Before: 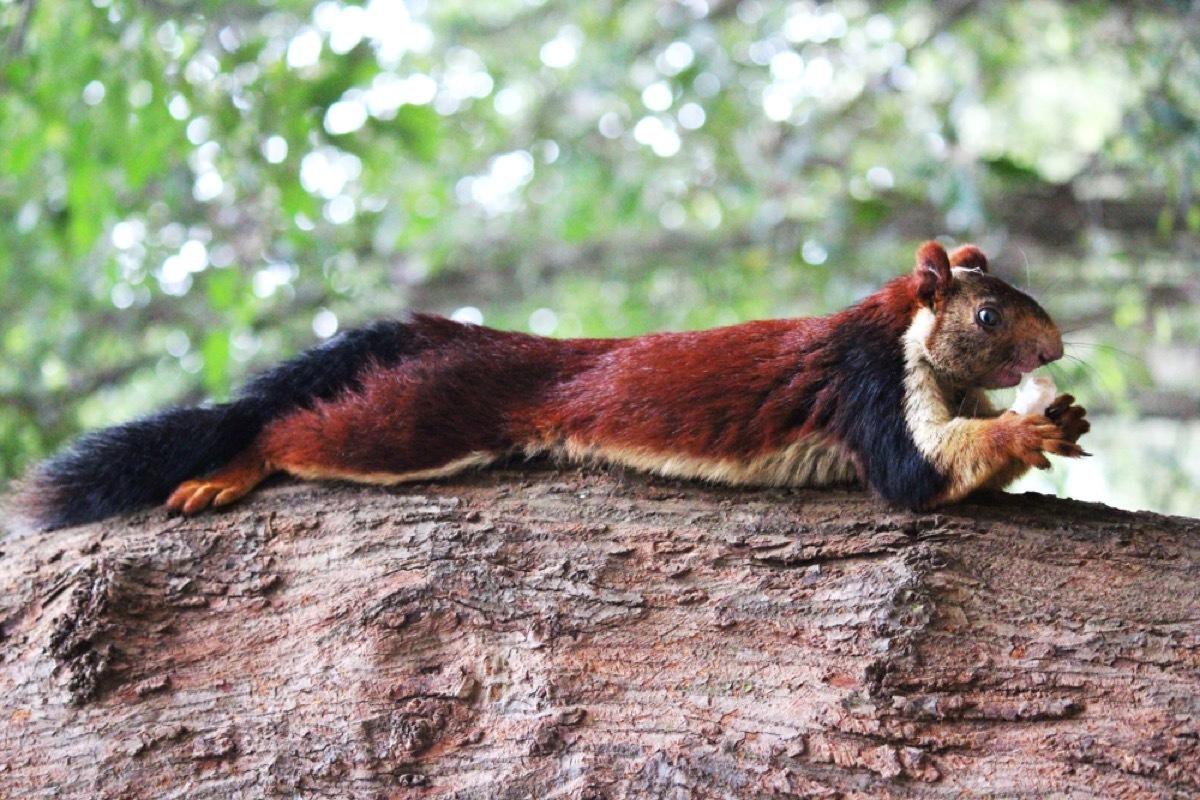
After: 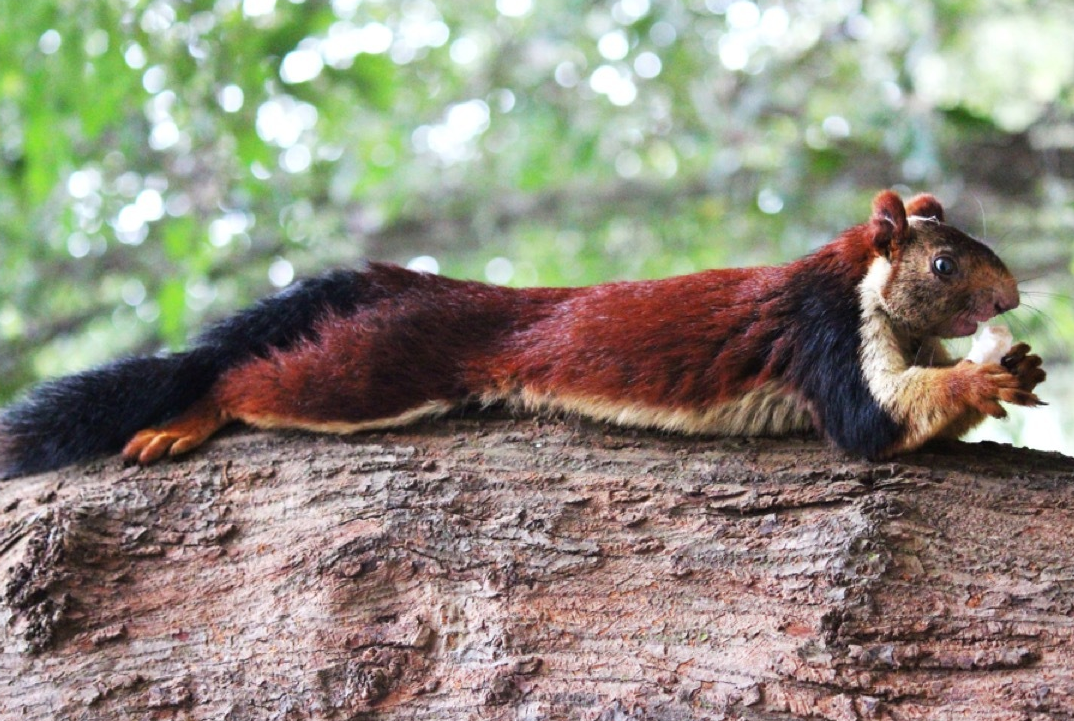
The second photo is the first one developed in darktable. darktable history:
crop: left 3.686%, top 6.499%, right 6.781%, bottom 3.305%
